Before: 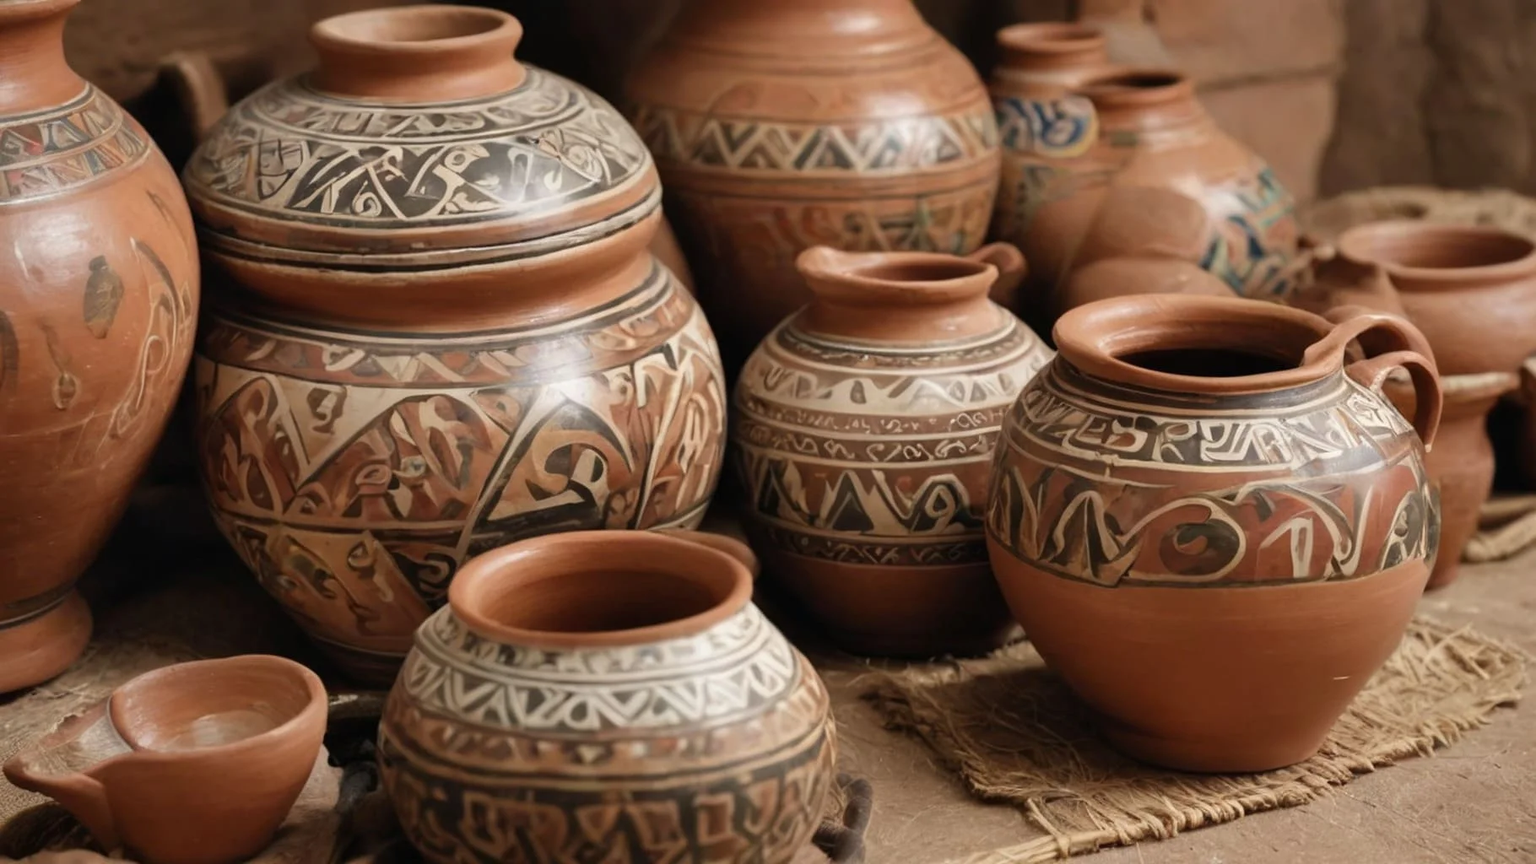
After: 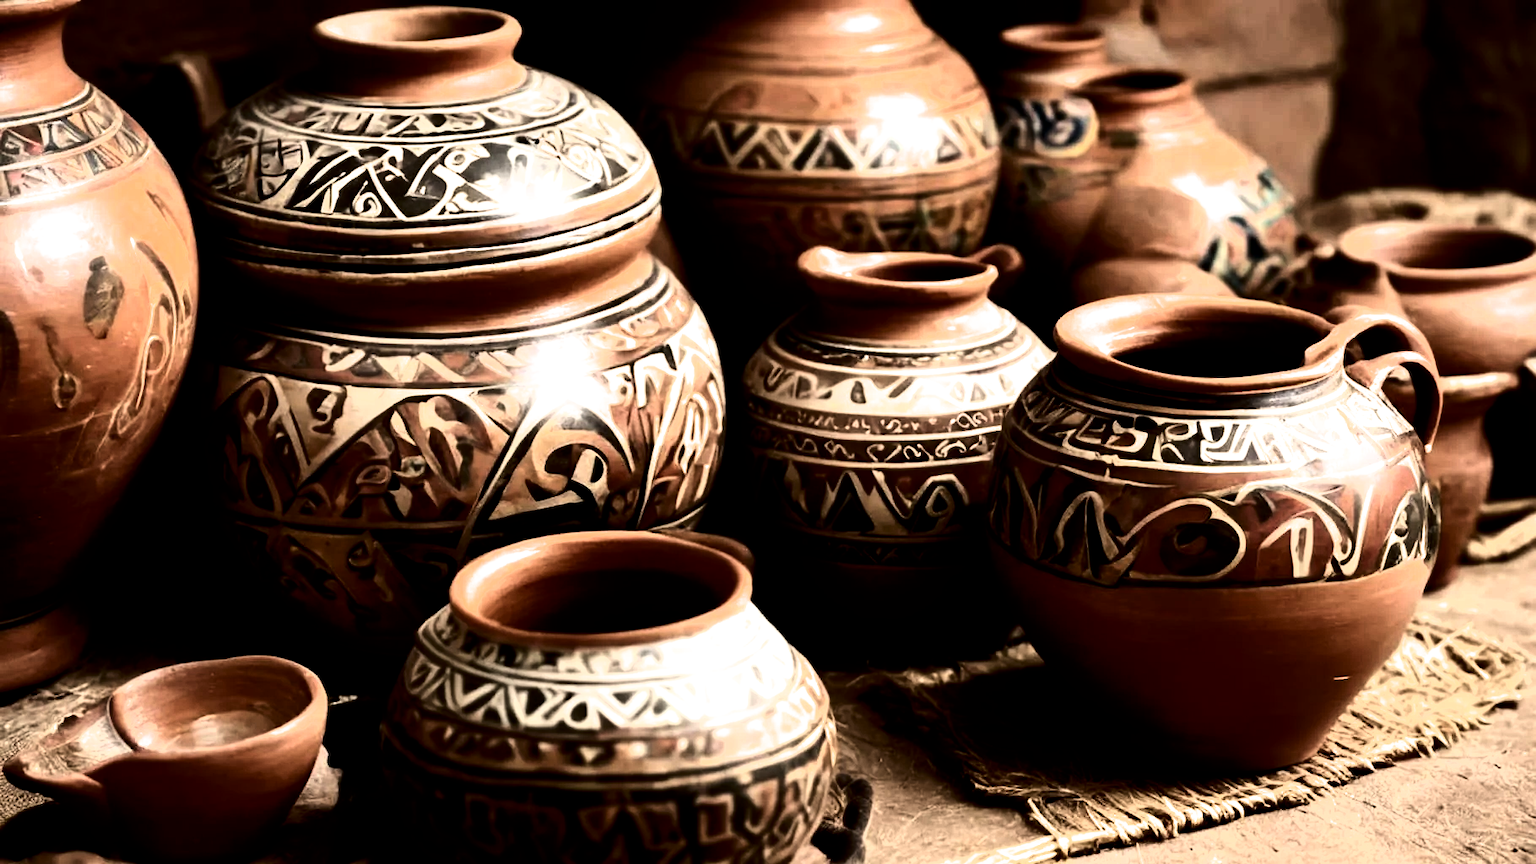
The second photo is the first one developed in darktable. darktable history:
tone equalizer: -8 EV -0.75 EV, -7 EV -0.7 EV, -6 EV -0.6 EV, -5 EV -0.4 EV, -3 EV 0.4 EV, -2 EV 0.6 EV, -1 EV 0.7 EV, +0 EV 0.75 EV, edges refinement/feathering 500, mask exposure compensation -1.57 EV, preserve details no
contrast brightness saturation: contrast 0.19, brightness -0.24, saturation 0.11
filmic rgb: black relative exposure -8.2 EV, white relative exposure 2.2 EV, threshold 3 EV, hardness 7.11, latitude 85.74%, contrast 1.696, highlights saturation mix -4%, shadows ↔ highlights balance -2.69%, color science v5 (2021), contrast in shadows safe, contrast in highlights safe, enable highlight reconstruction true
